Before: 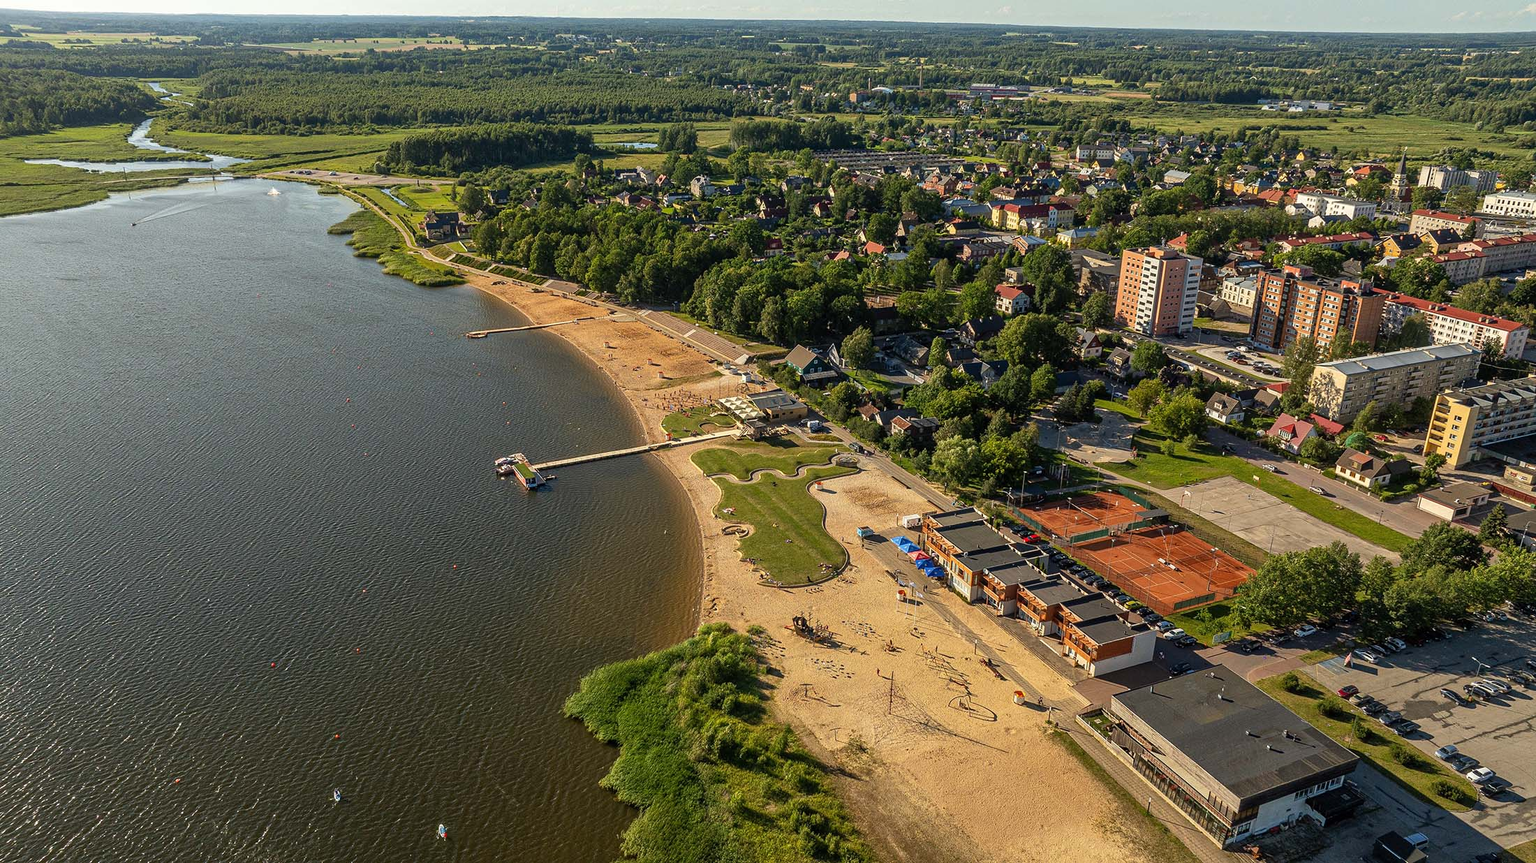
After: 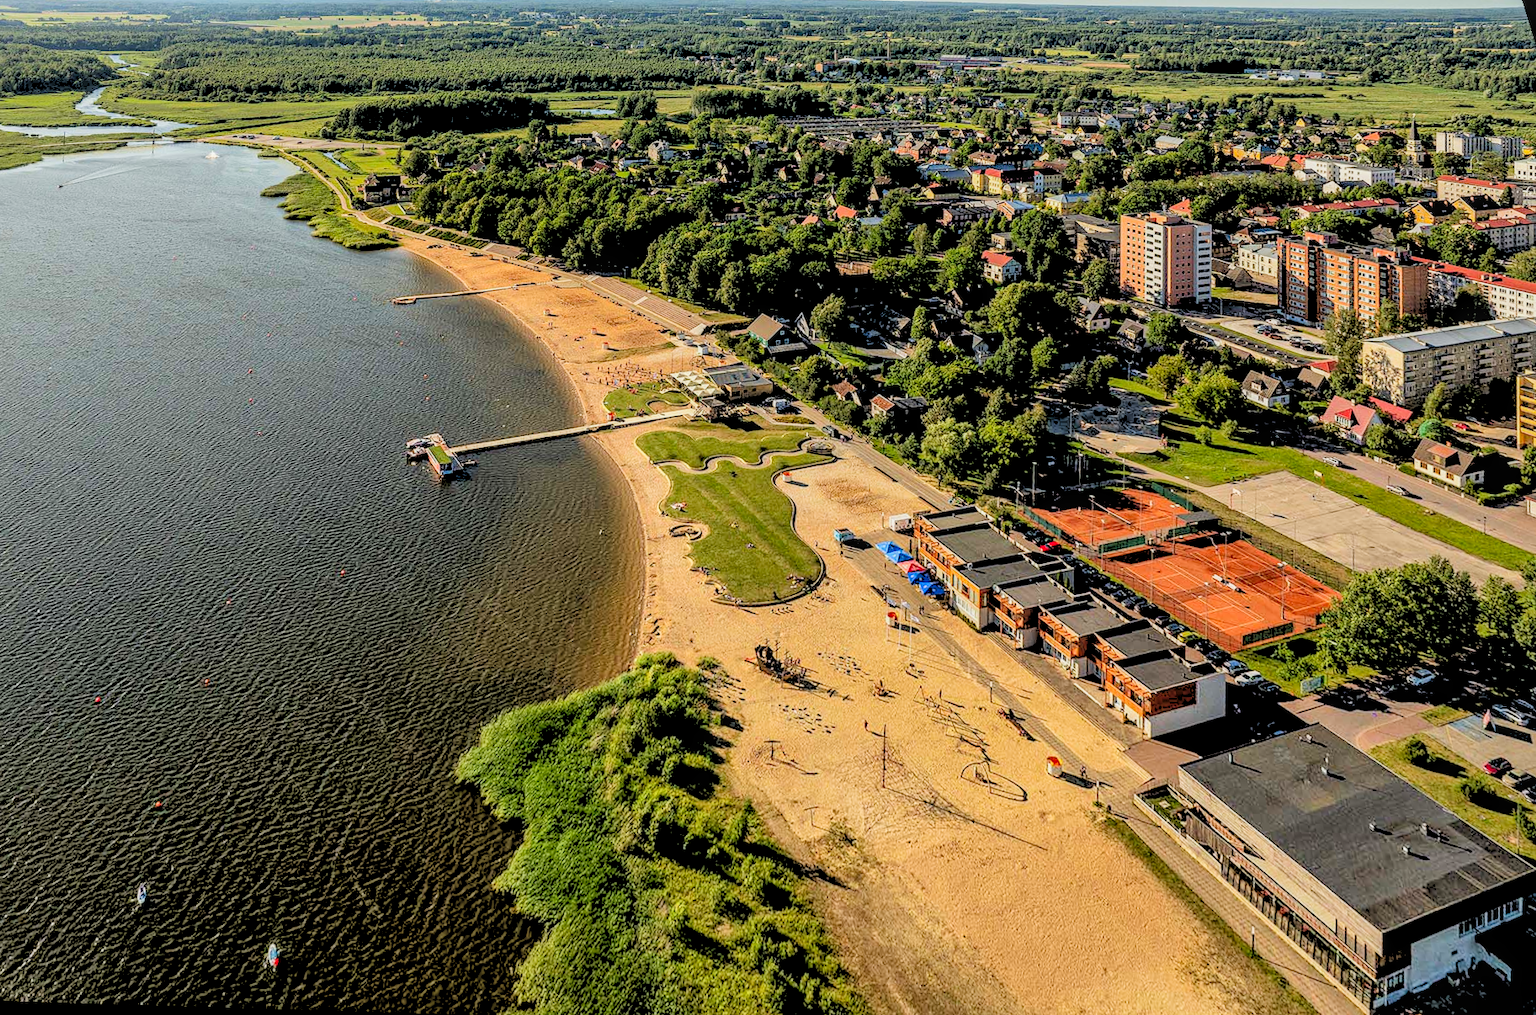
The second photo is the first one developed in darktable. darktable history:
local contrast: on, module defaults
filmic rgb: black relative exposure -5 EV, hardness 2.88, contrast 1.3, highlights saturation mix -30%
rotate and perspective: rotation 0.72°, lens shift (vertical) -0.352, lens shift (horizontal) -0.051, crop left 0.152, crop right 0.859, crop top 0.019, crop bottom 0.964
levels: levels [0.072, 0.414, 0.976]
shadows and highlights: on, module defaults
